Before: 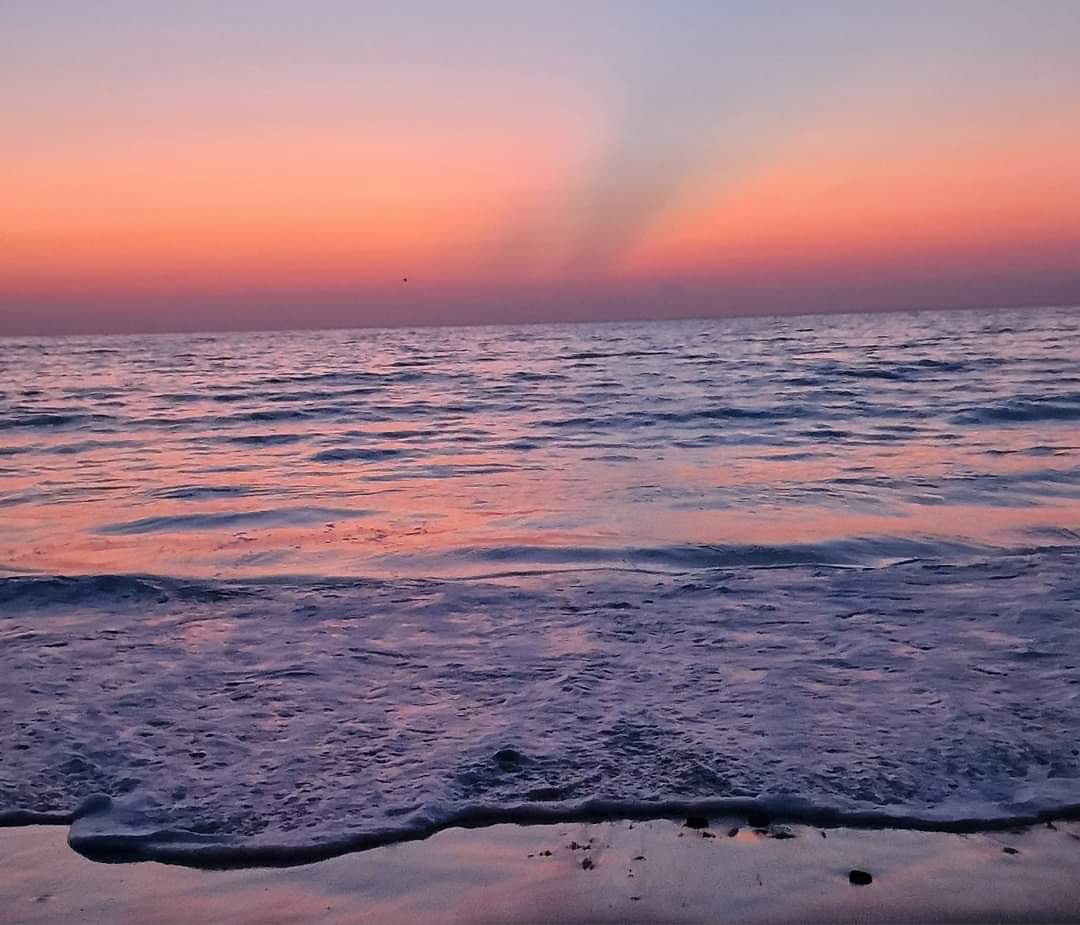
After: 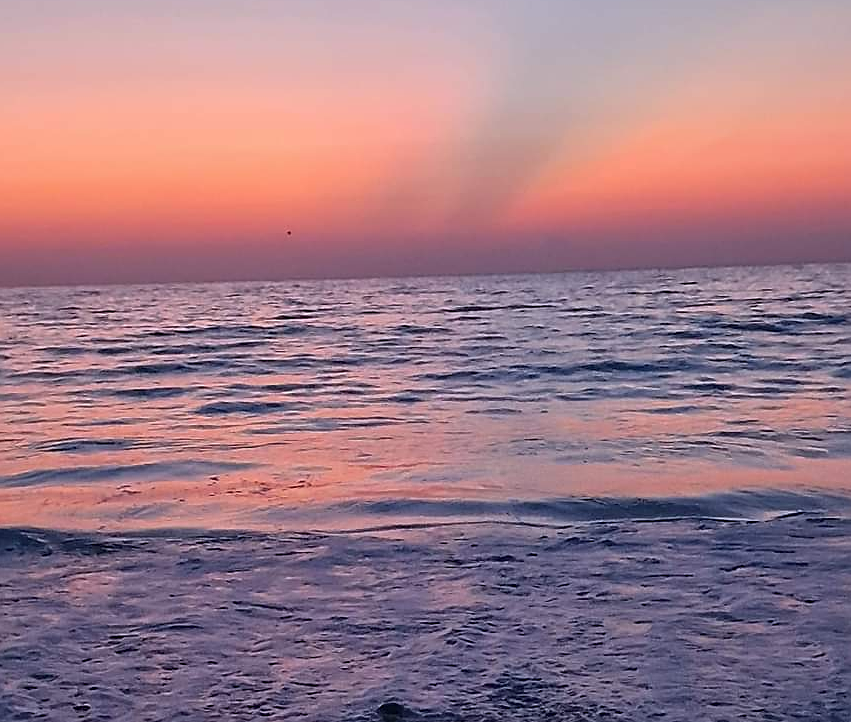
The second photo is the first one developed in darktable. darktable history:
crop and rotate: left 10.77%, top 5.1%, right 10.41%, bottom 16.76%
sharpen: amount 0.575
